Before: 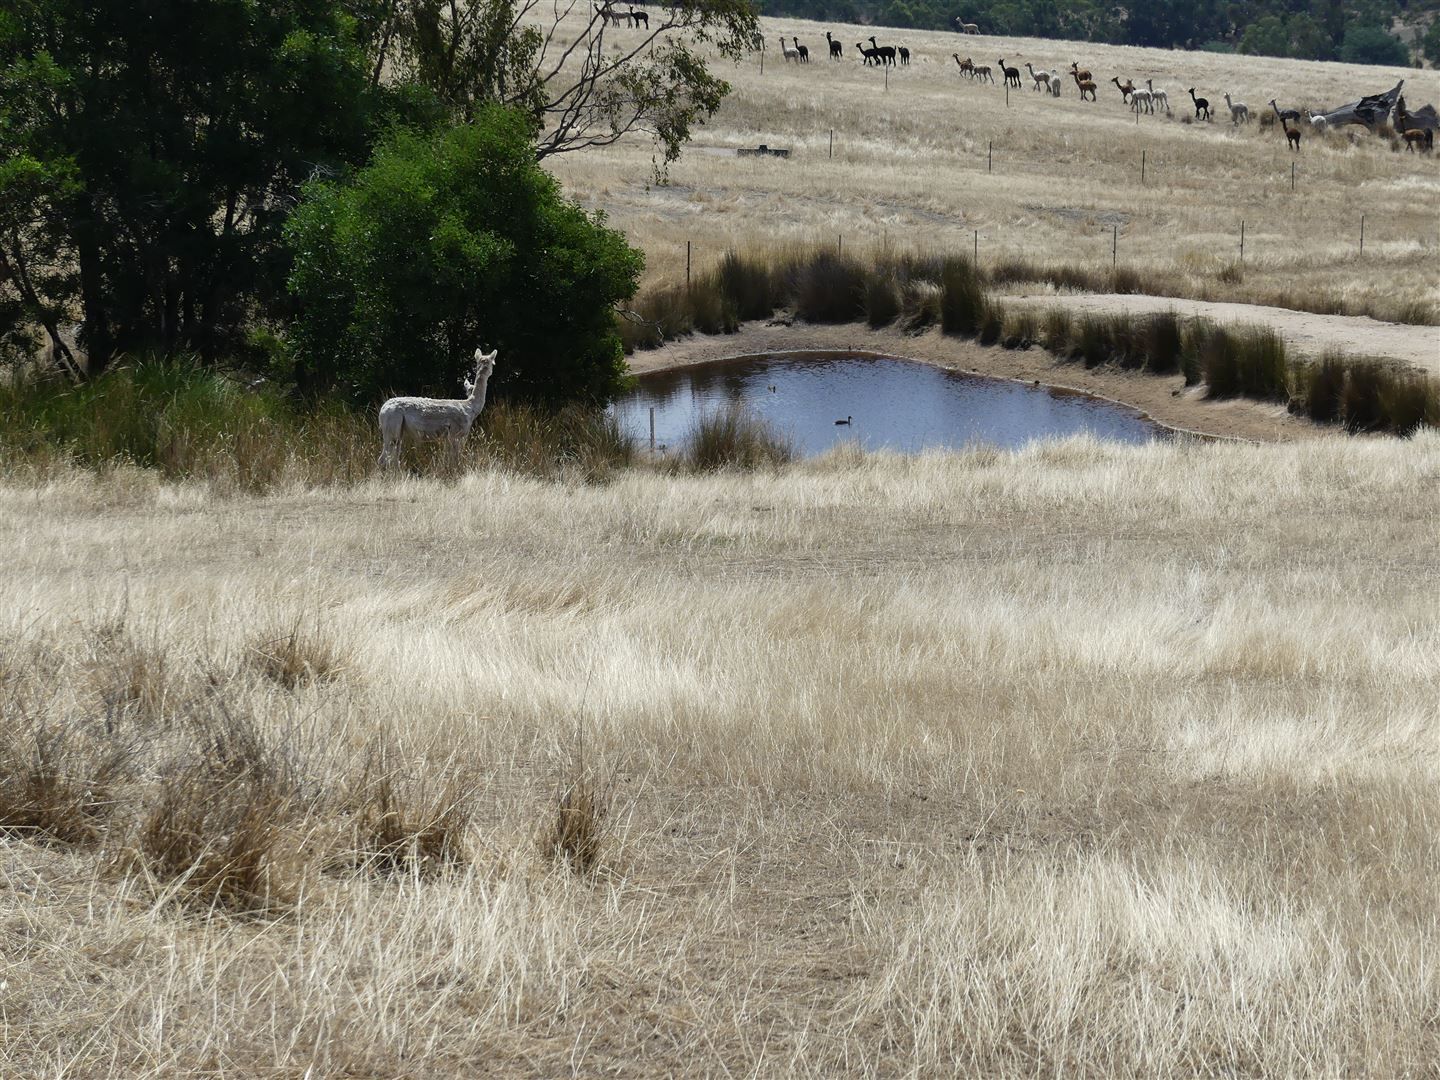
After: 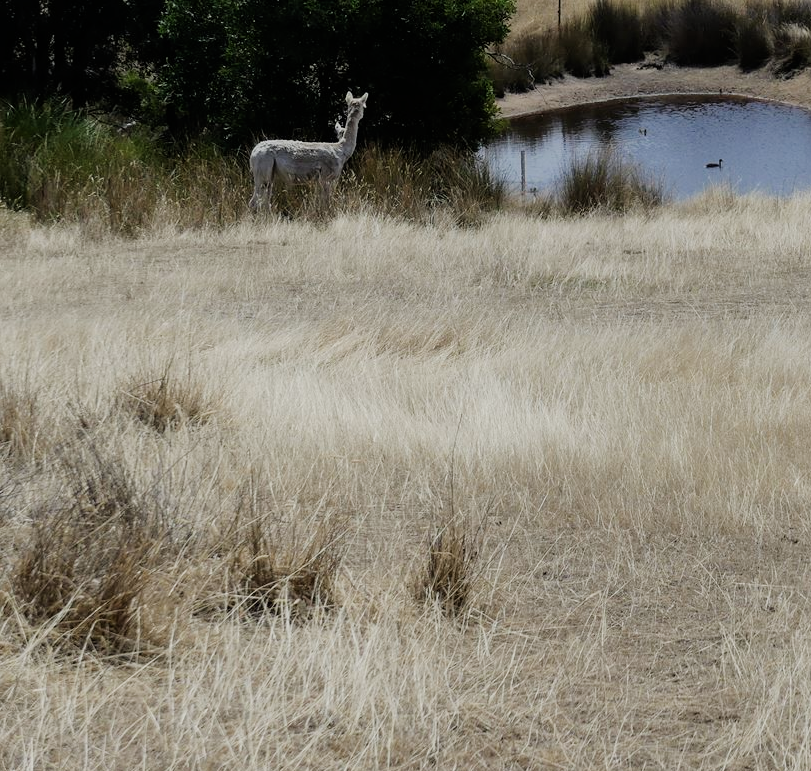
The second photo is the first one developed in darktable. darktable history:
filmic rgb: black relative exposure -7.65 EV, white relative exposure 4.56 EV, hardness 3.61
crop: left 8.966%, top 23.852%, right 34.699%, bottom 4.703%
